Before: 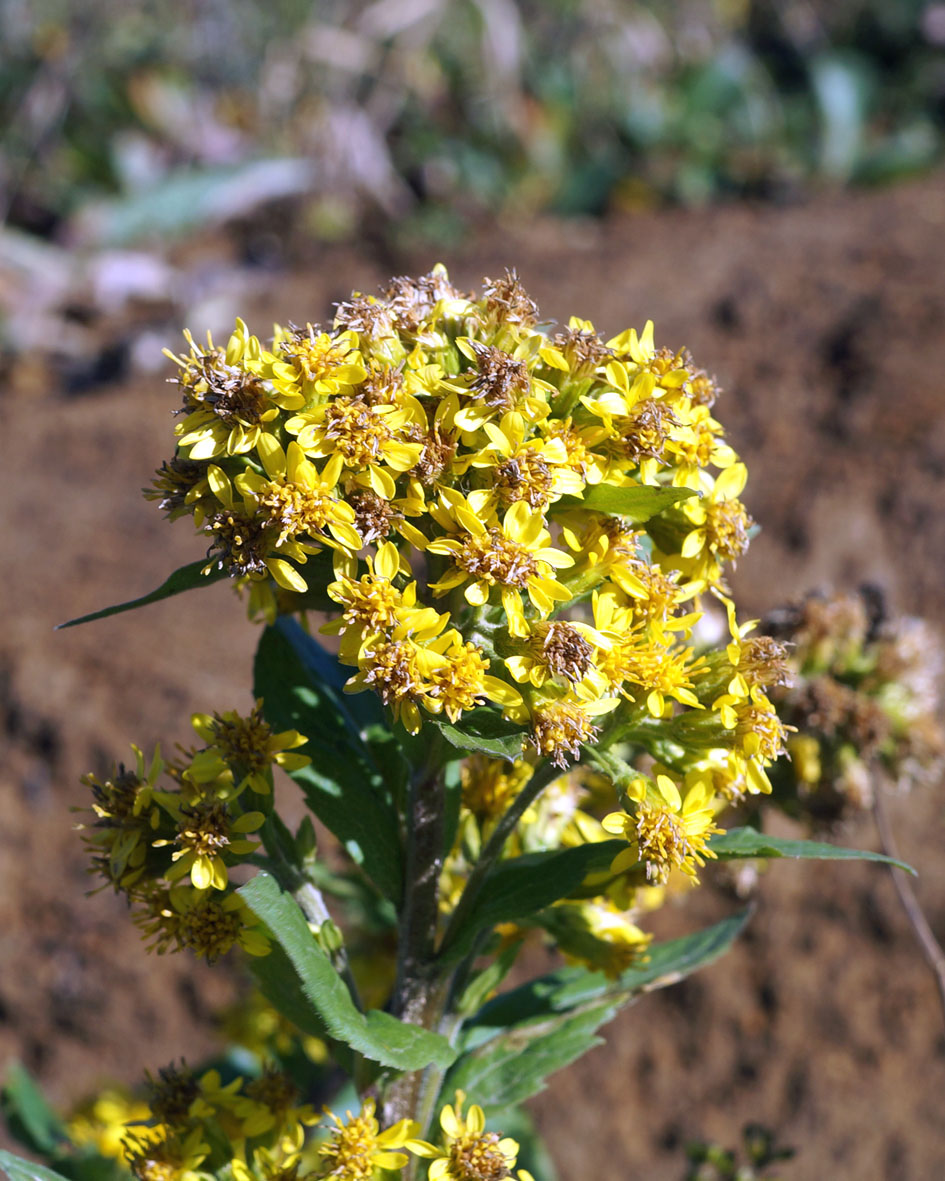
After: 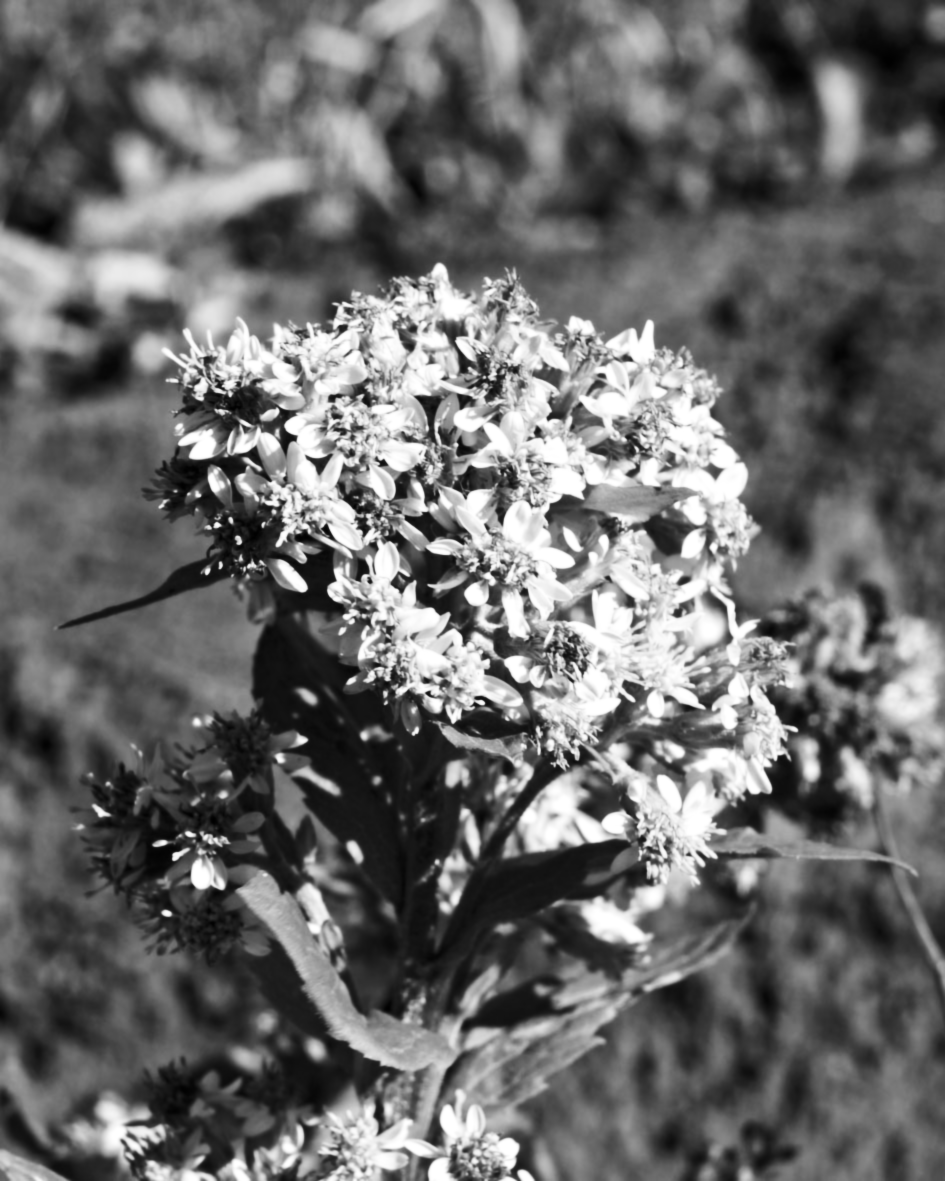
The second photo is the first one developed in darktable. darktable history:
contrast equalizer: y [[0.5, 0.5, 0.544, 0.569, 0.5, 0.5], [0.5 ×6], [0.5 ×6], [0 ×6], [0 ×6]]
lowpass: radius 0.76, contrast 1.56, saturation 0, unbound 0
